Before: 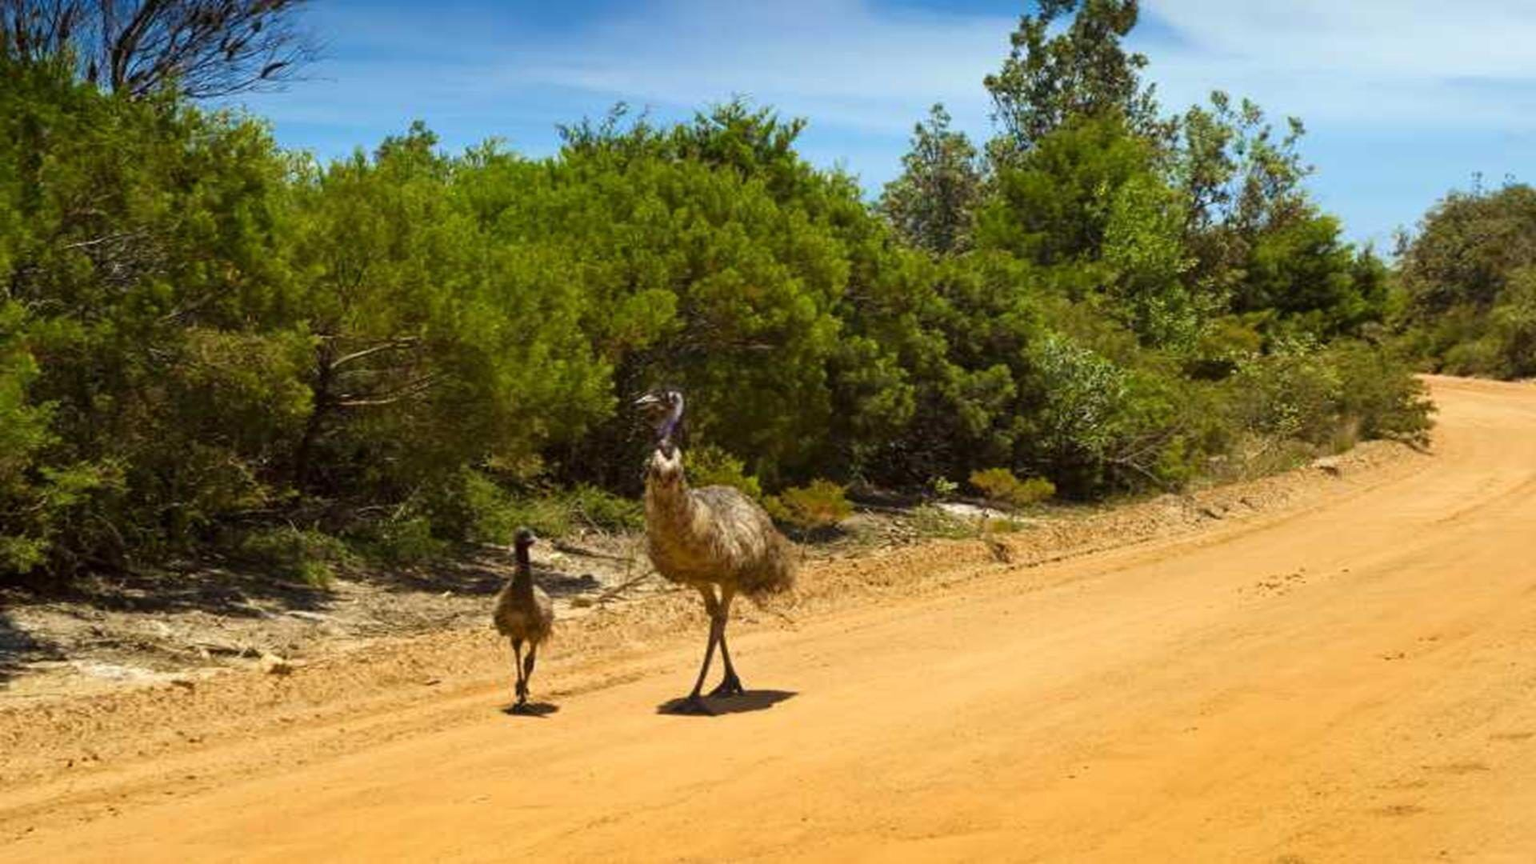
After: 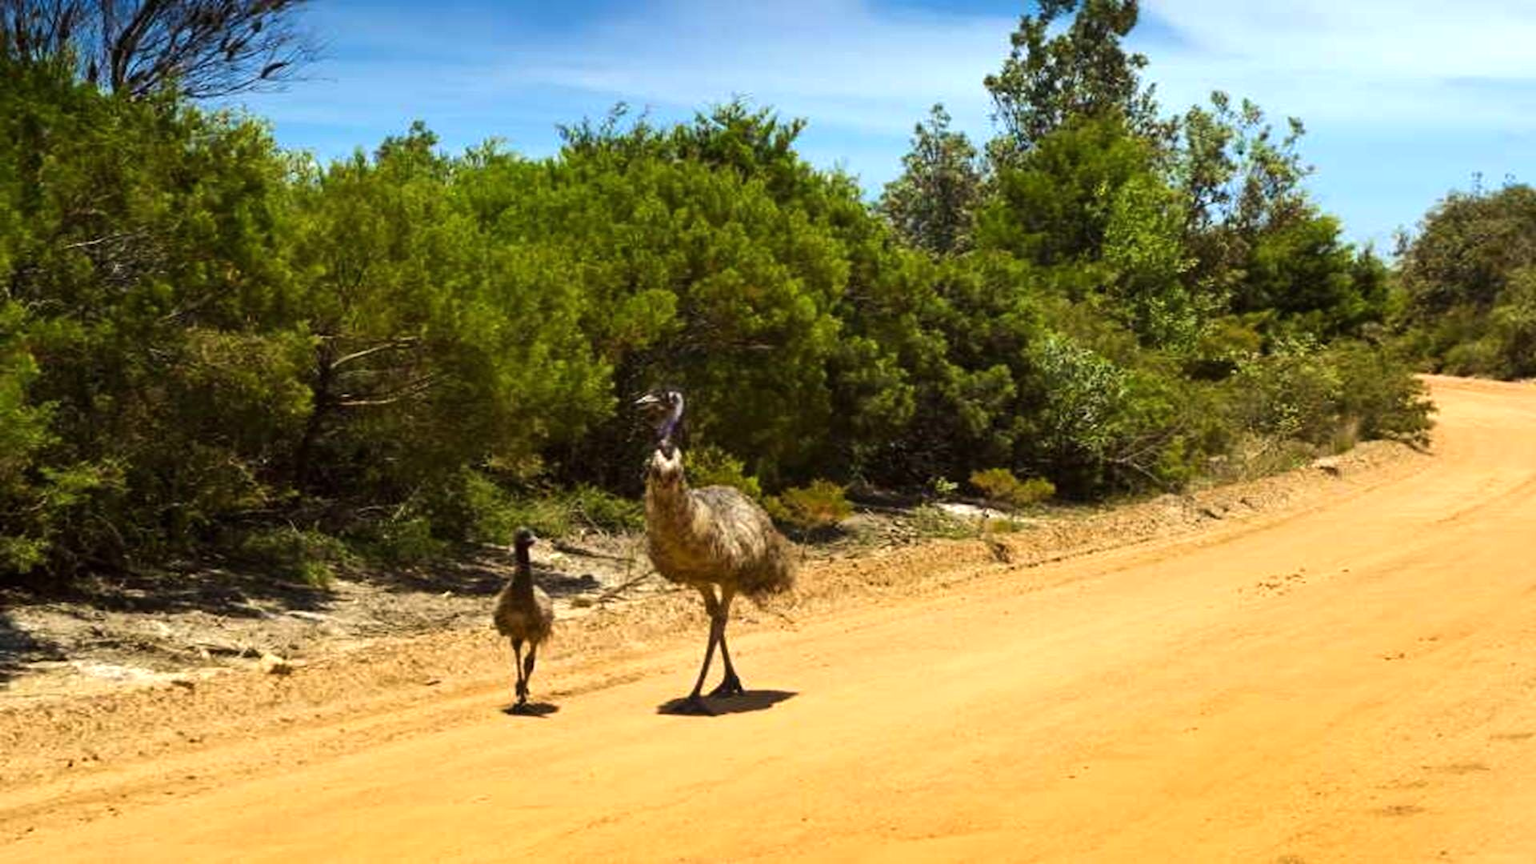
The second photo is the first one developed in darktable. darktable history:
tone equalizer: -8 EV -0.378 EV, -7 EV -0.357 EV, -6 EV -0.301 EV, -5 EV -0.193 EV, -3 EV 0.255 EV, -2 EV 0.316 EV, -1 EV 0.389 EV, +0 EV 0.433 EV, edges refinement/feathering 500, mask exposure compensation -1.57 EV, preserve details no
